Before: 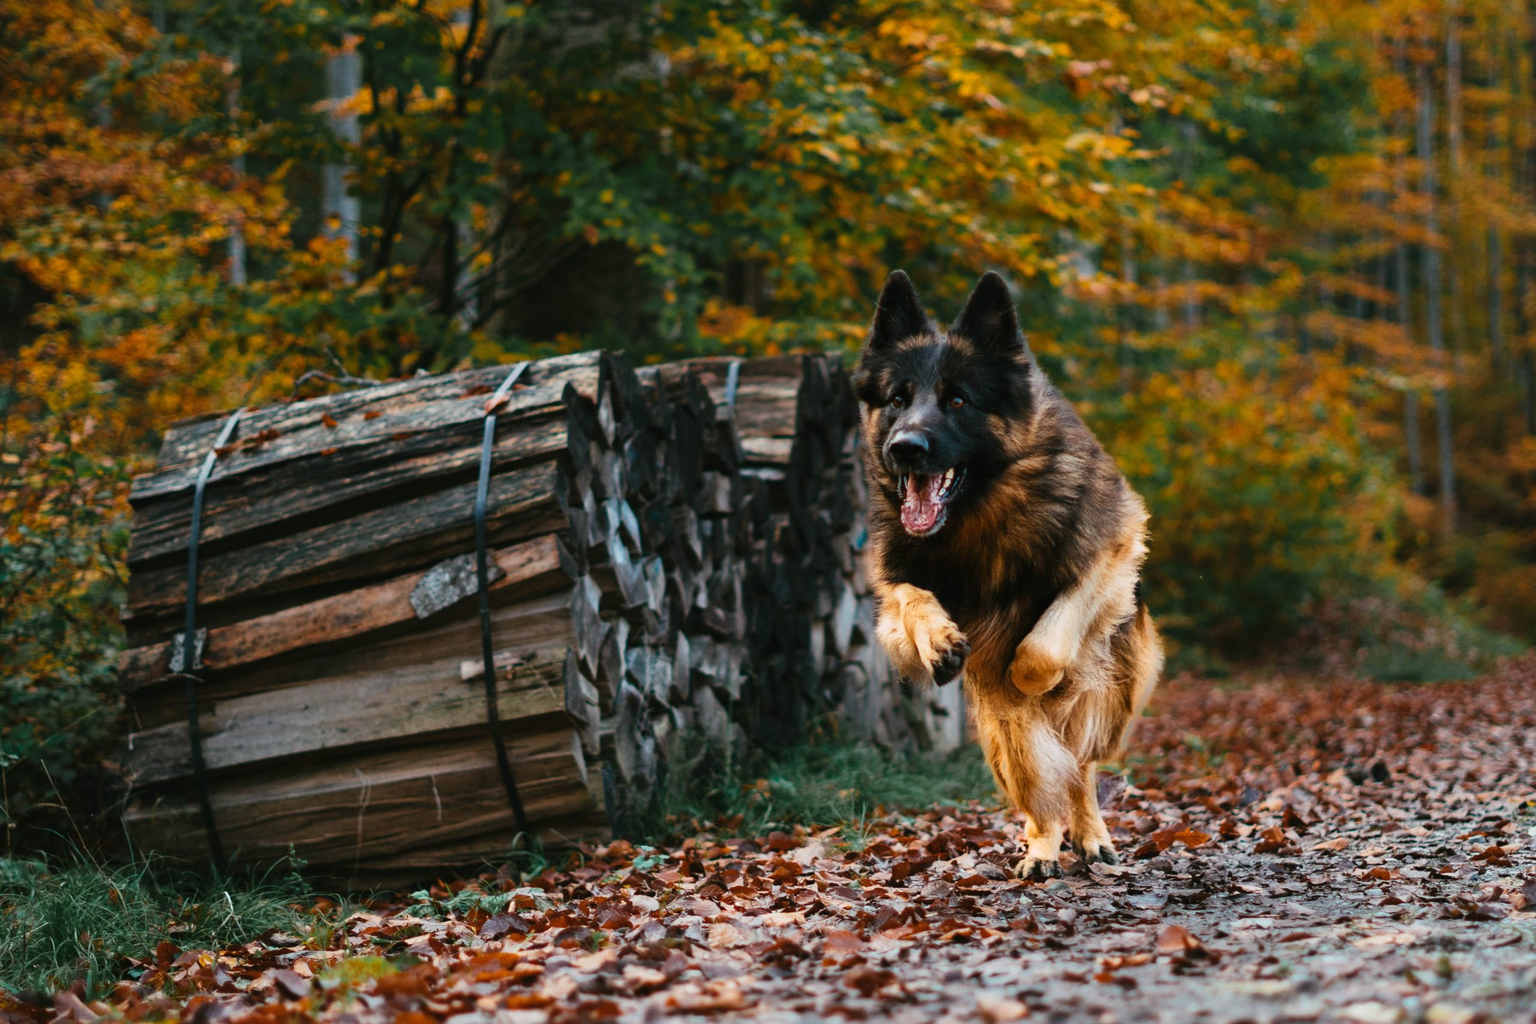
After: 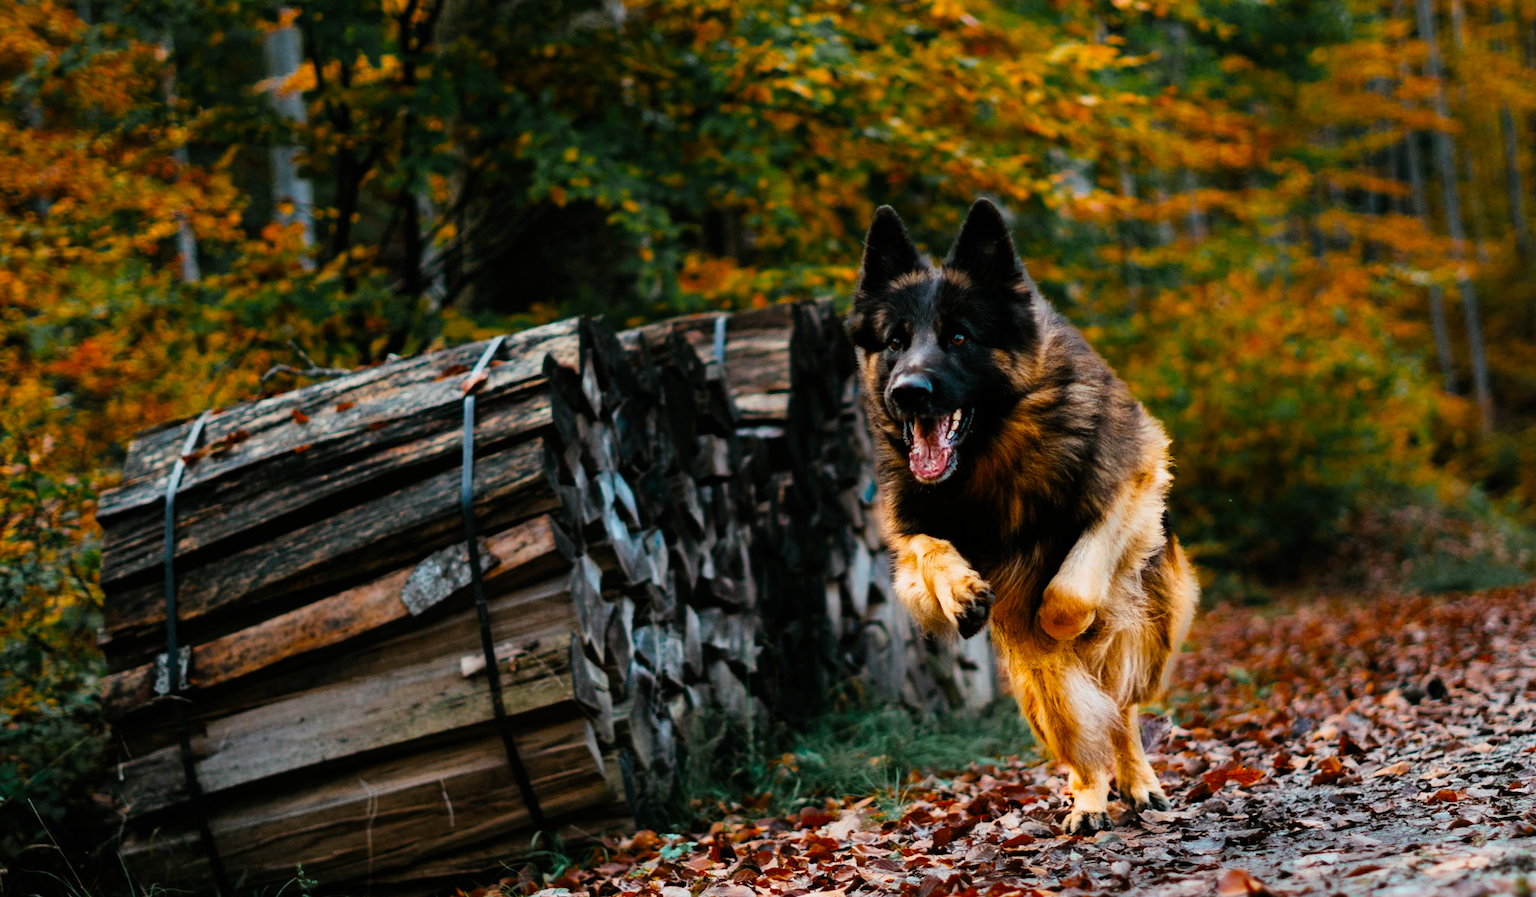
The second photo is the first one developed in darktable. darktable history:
crop: top 0.448%, right 0.264%, bottom 5.045%
rotate and perspective: rotation -5°, crop left 0.05, crop right 0.952, crop top 0.11, crop bottom 0.89
filmic rgb: black relative exposure -12 EV, white relative exposure 2.8 EV, threshold 3 EV, target black luminance 0%, hardness 8.06, latitude 70.41%, contrast 1.14, highlights saturation mix 10%, shadows ↔ highlights balance -0.388%, color science v4 (2020), iterations of high-quality reconstruction 10, contrast in shadows soft, contrast in highlights soft, enable highlight reconstruction true
